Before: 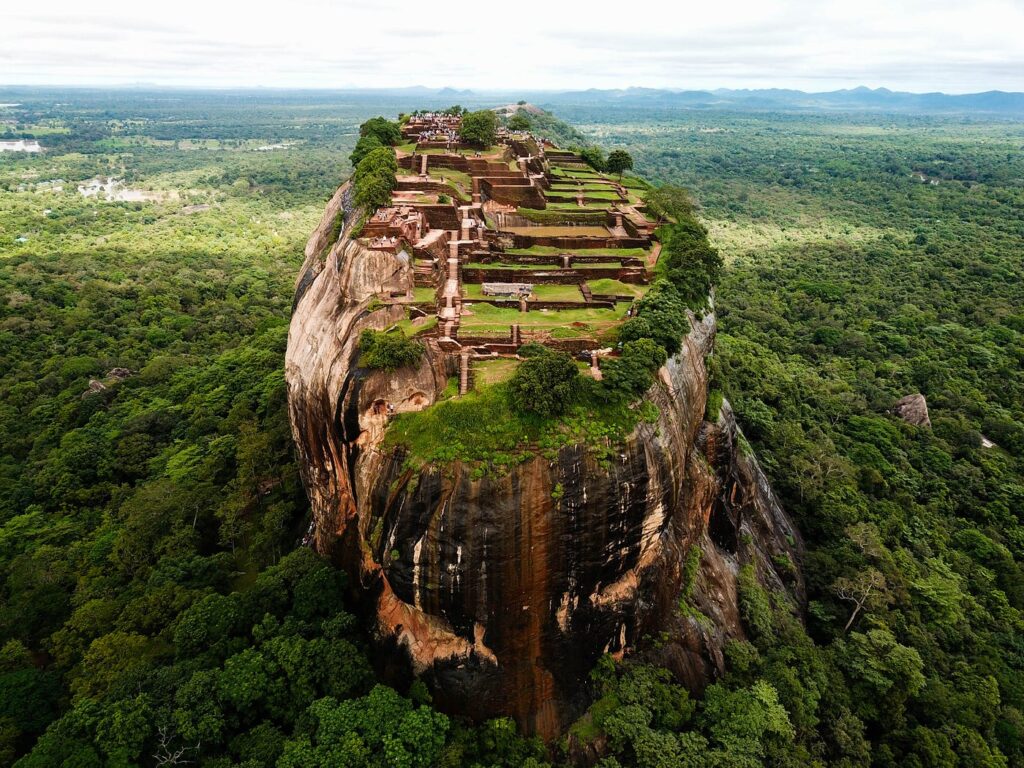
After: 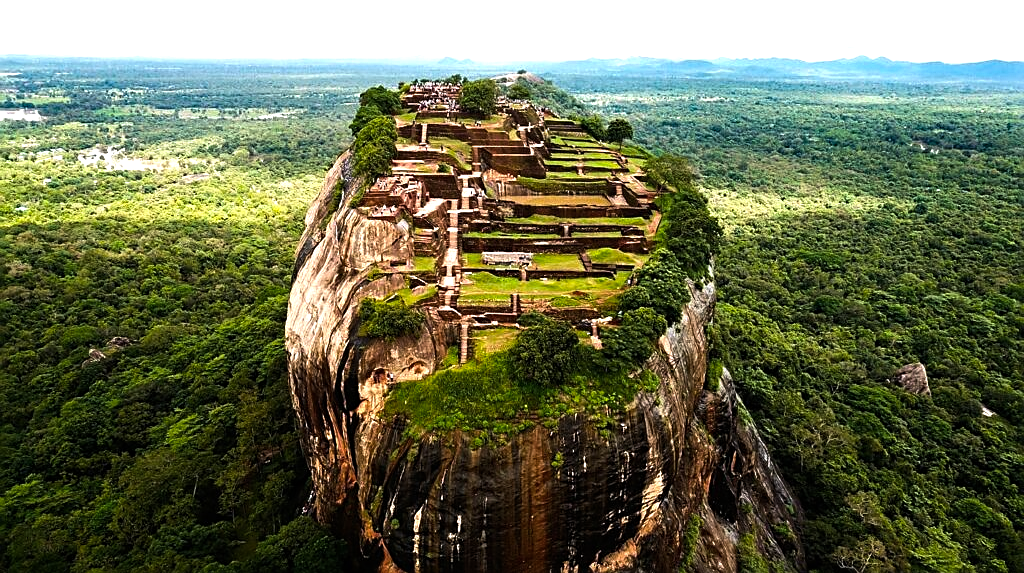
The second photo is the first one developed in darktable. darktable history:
crop: top 4.062%, bottom 21.268%
haze removal: compatibility mode true, adaptive false
sharpen: on, module defaults
color balance rgb: highlights gain › chroma 0.186%, highlights gain › hue 331.65°, perceptual saturation grading › global saturation -0.151%, perceptual brilliance grading › highlights 13.303%, perceptual brilliance grading › mid-tones 8.001%, perceptual brilliance grading › shadows -18.08%, global vibrance 30.364%, contrast 9.954%
